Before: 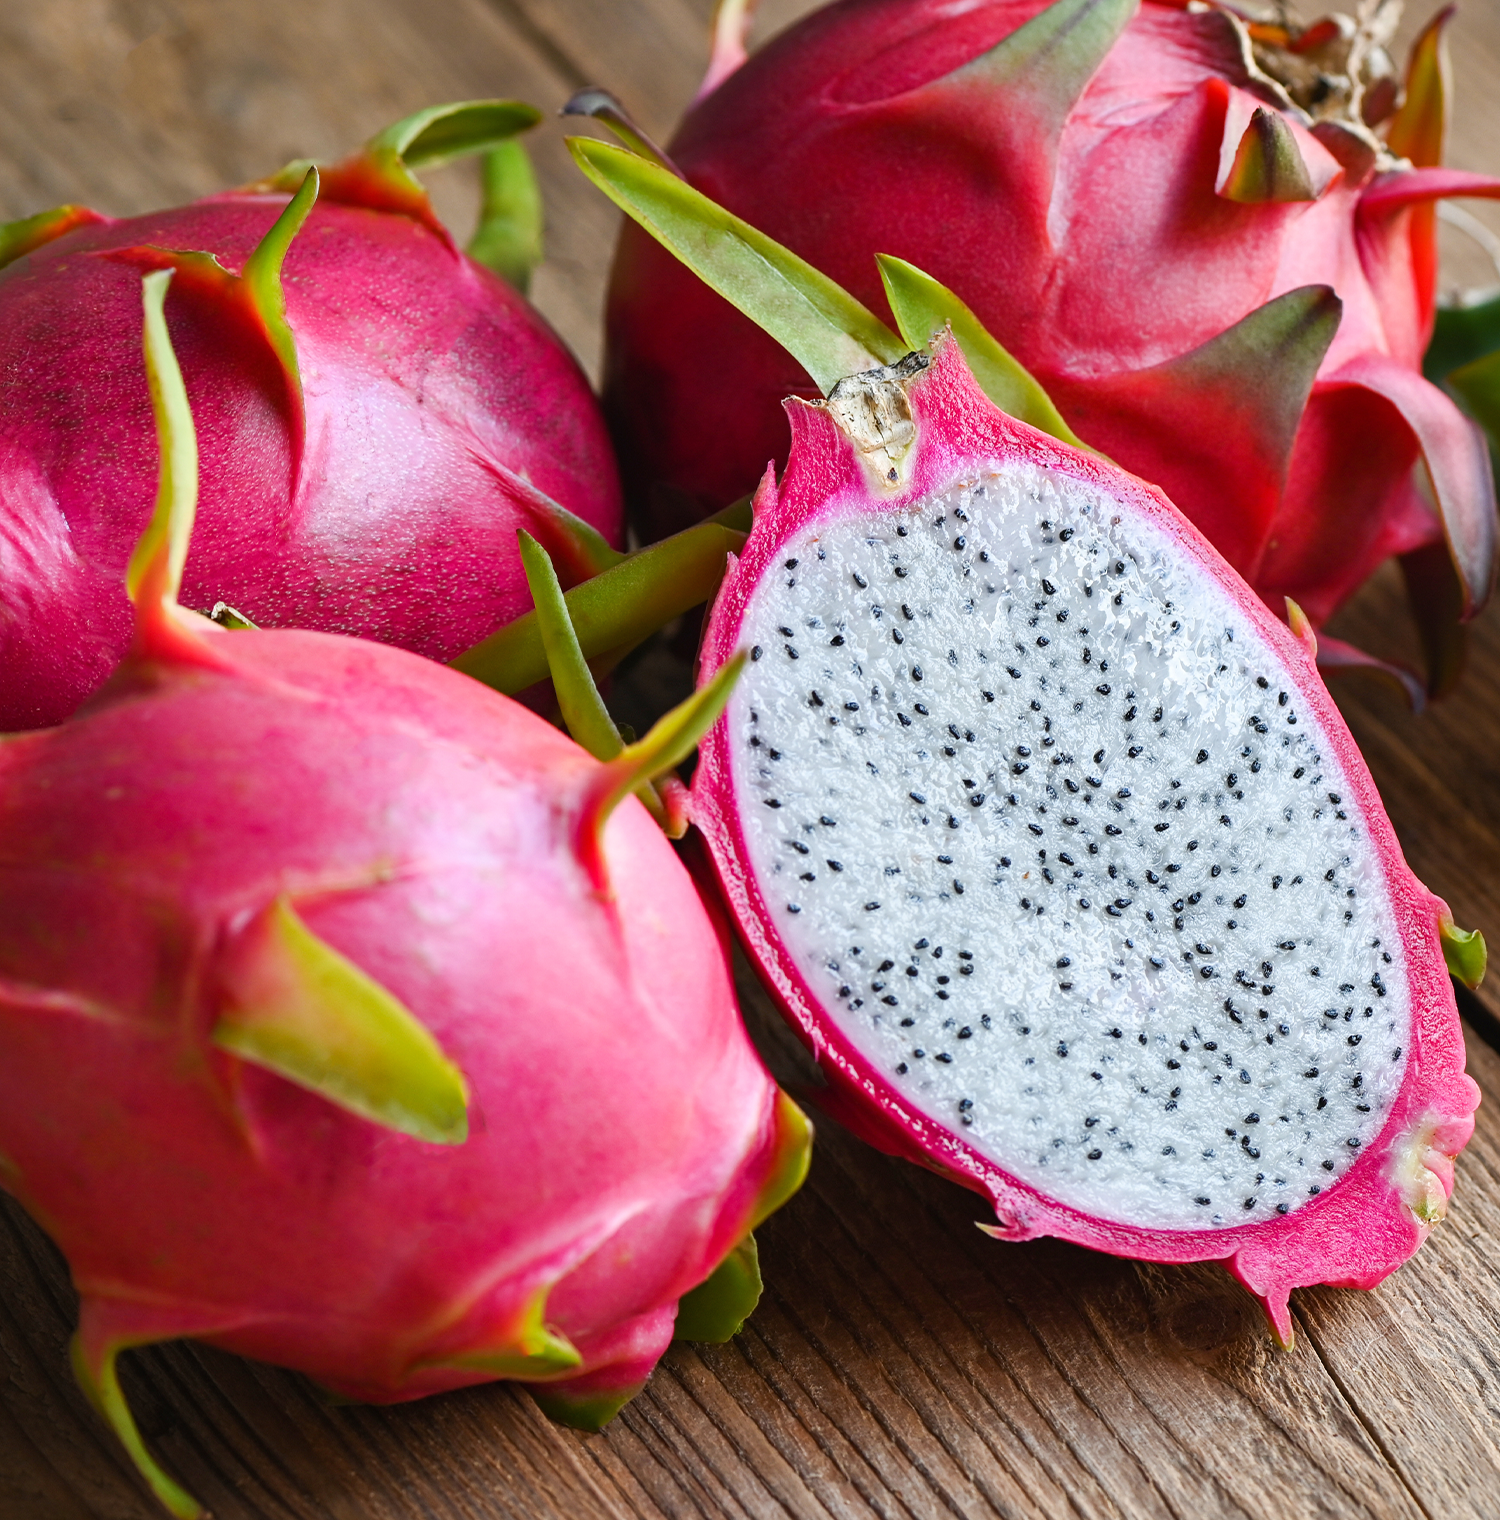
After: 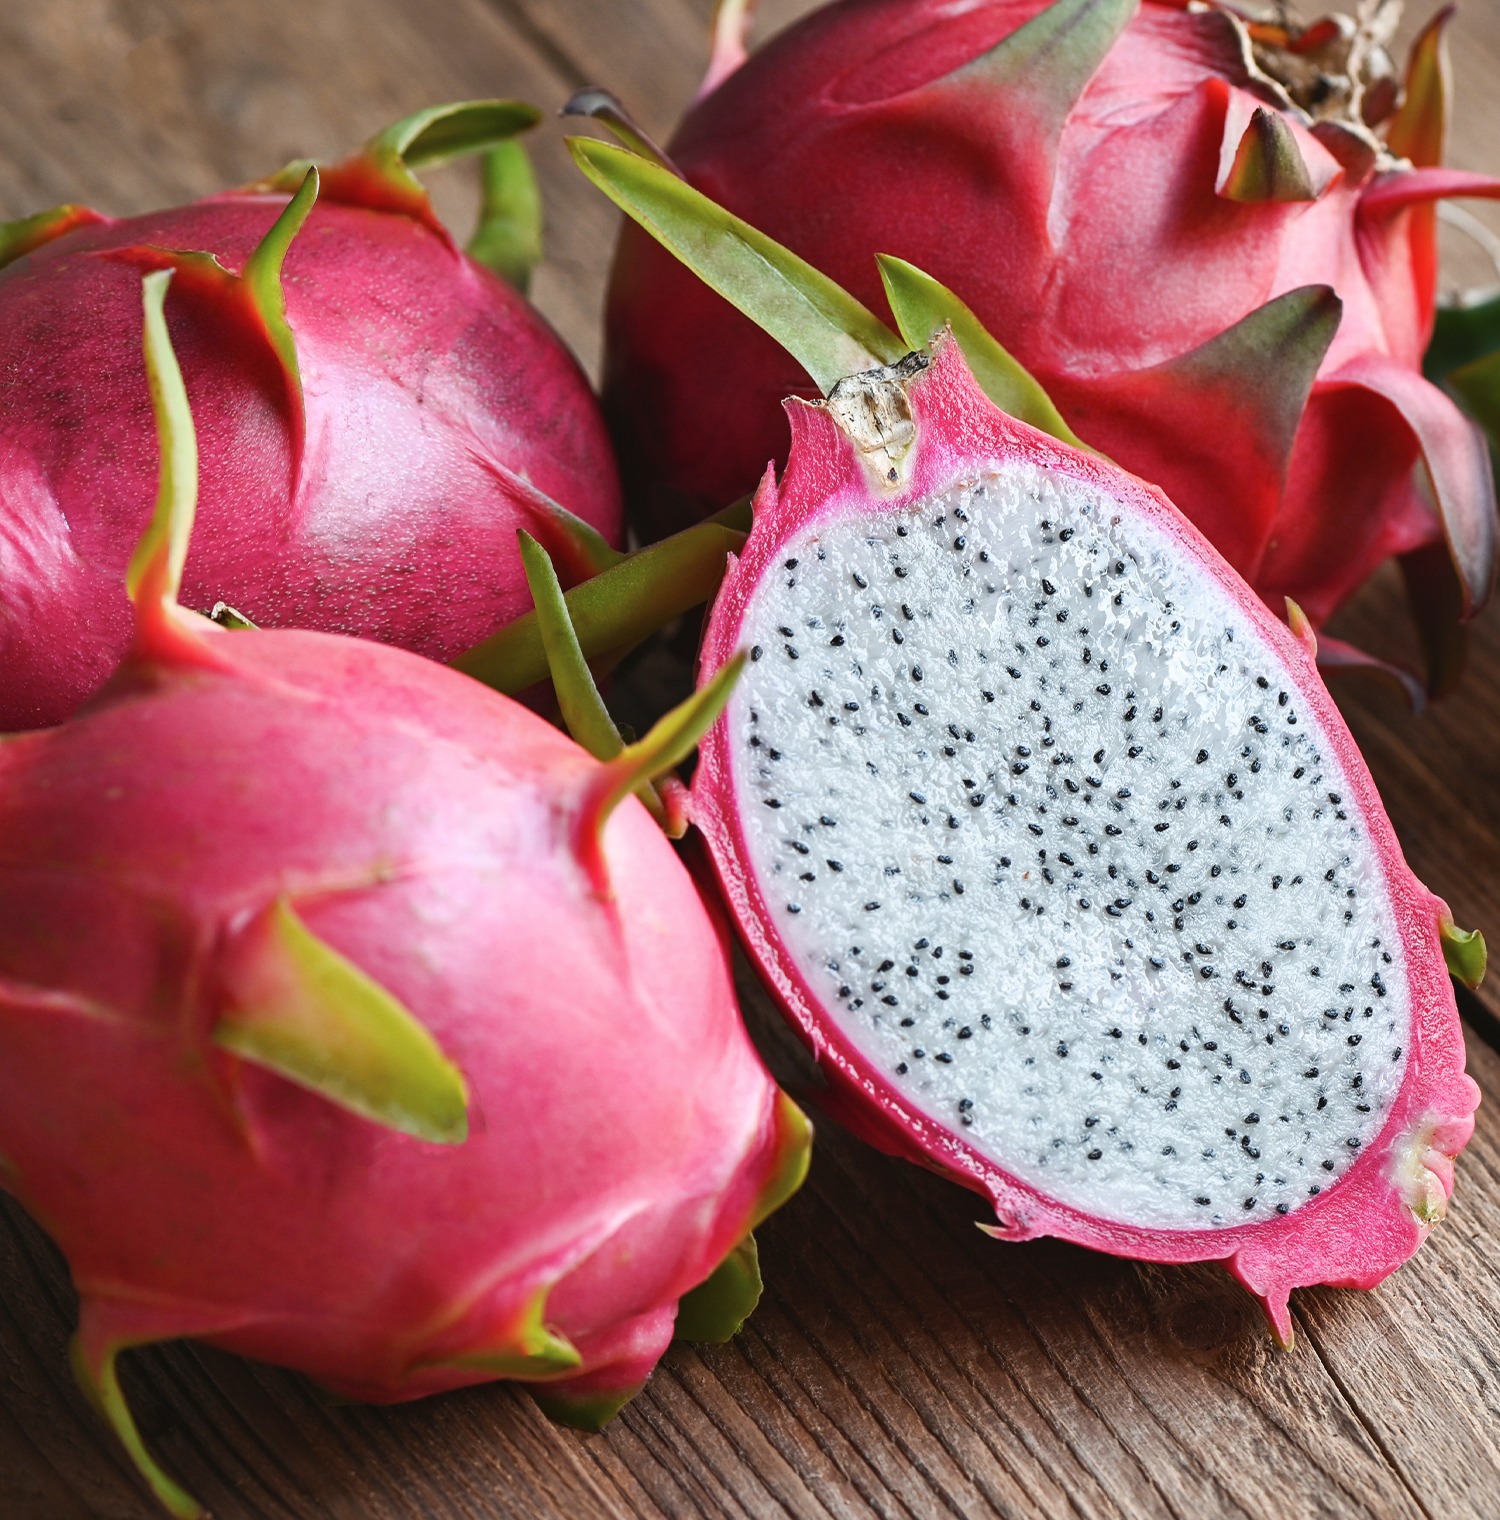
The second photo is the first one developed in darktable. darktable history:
tone curve: curves: ch0 [(0, 0) (0.003, 0.003) (0.011, 0.011) (0.025, 0.025) (0.044, 0.045) (0.069, 0.07) (0.1, 0.1) (0.136, 0.137) (0.177, 0.179) (0.224, 0.226) (0.277, 0.279) (0.335, 0.338) (0.399, 0.402) (0.468, 0.472) (0.543, 0.547) (0.623, 0.628) (0.709, 0.715) (0.801, 0.807) (0.898, 0.902) (1, 1)], preserve colors none
color look up table: target L [73.97, 66.93, 50.37, 35.54, 200, 100, 64.86, 62.8, 56.5, 48.76, 30.95, 55.09, 52.31, 40.57, 27.52, 85.69, 76.37, 67.14, 65.31, 51.49, 47.7, 48.41, 29.24, 15.35, 0 ×25], target a [-2.562, -18.27, -31.55, -9.987, 0.005, 0, 10.25, 14.15, 27.13, 40.09, 9.941, 2.951, 37.88, 1.76, 14.98, -1.047, -1.985, -22.79, -2.397, -21.44, -1.744, -6.124, -1.57, -0.769, 0 ×25], target b [55.82, 39.48, 22.56, 13.01, -0.003, 0.001, 50.34, 8.677, 42.27, 12.86, 7.878, -20.47, -12.28, -36.46, -15.21, -1.567, -2.531, -5.307, -2.923, -22.95, -2.735, -20.83, -2.523, -1.15, 0 ×25], num patches 24
